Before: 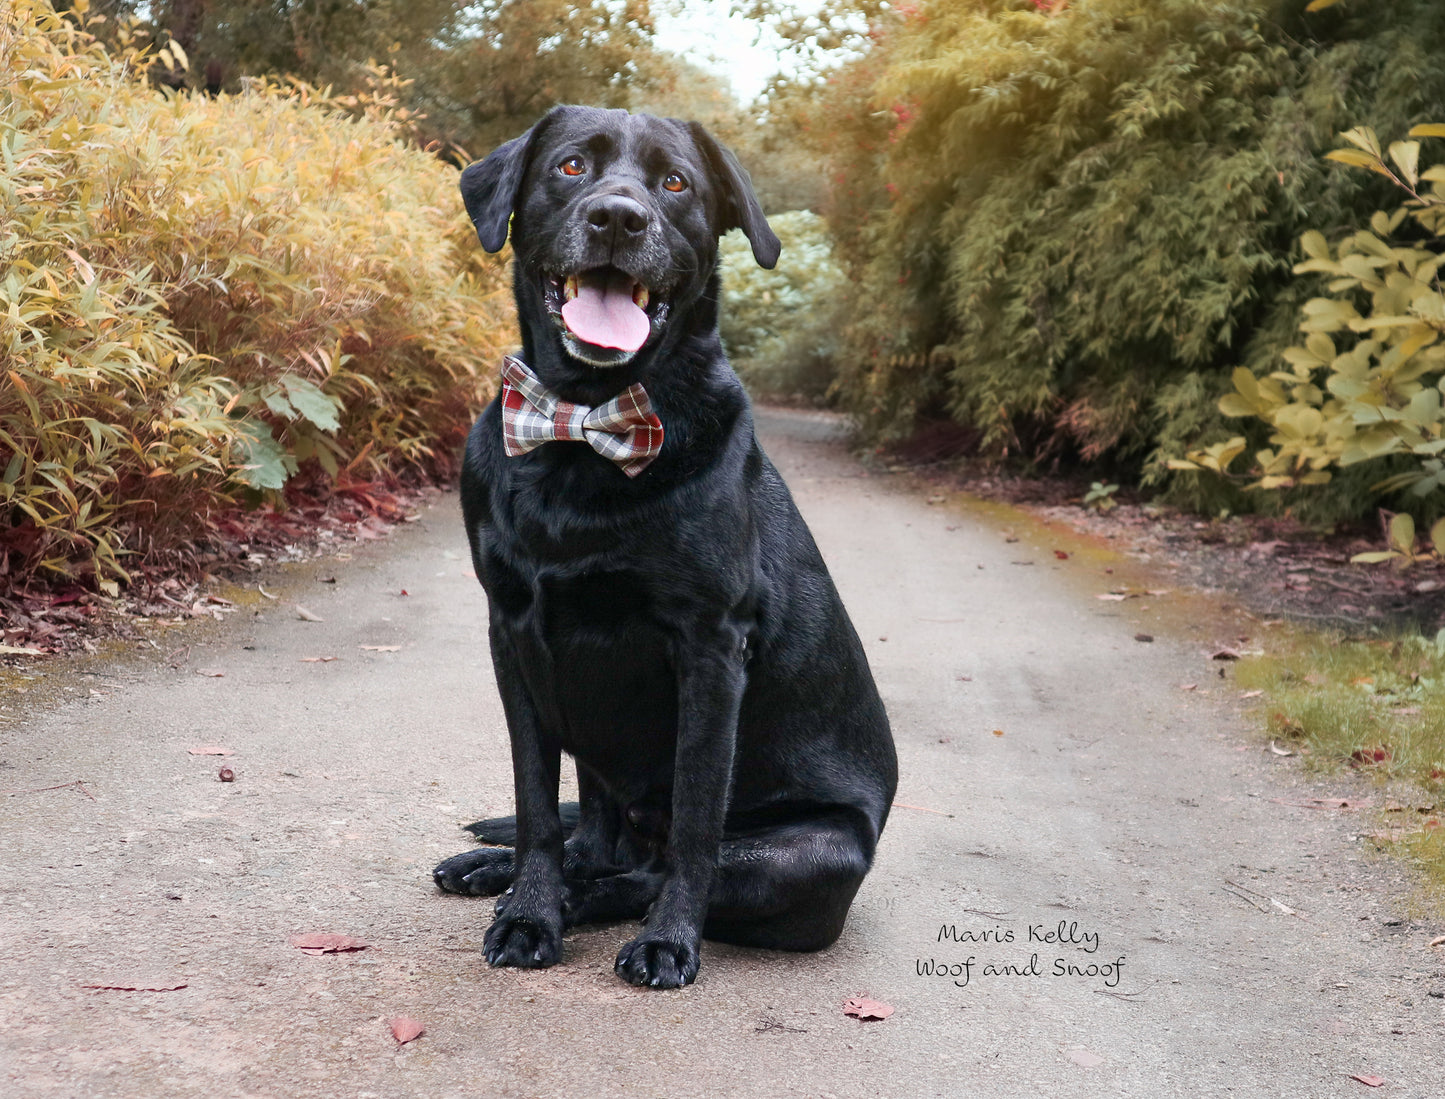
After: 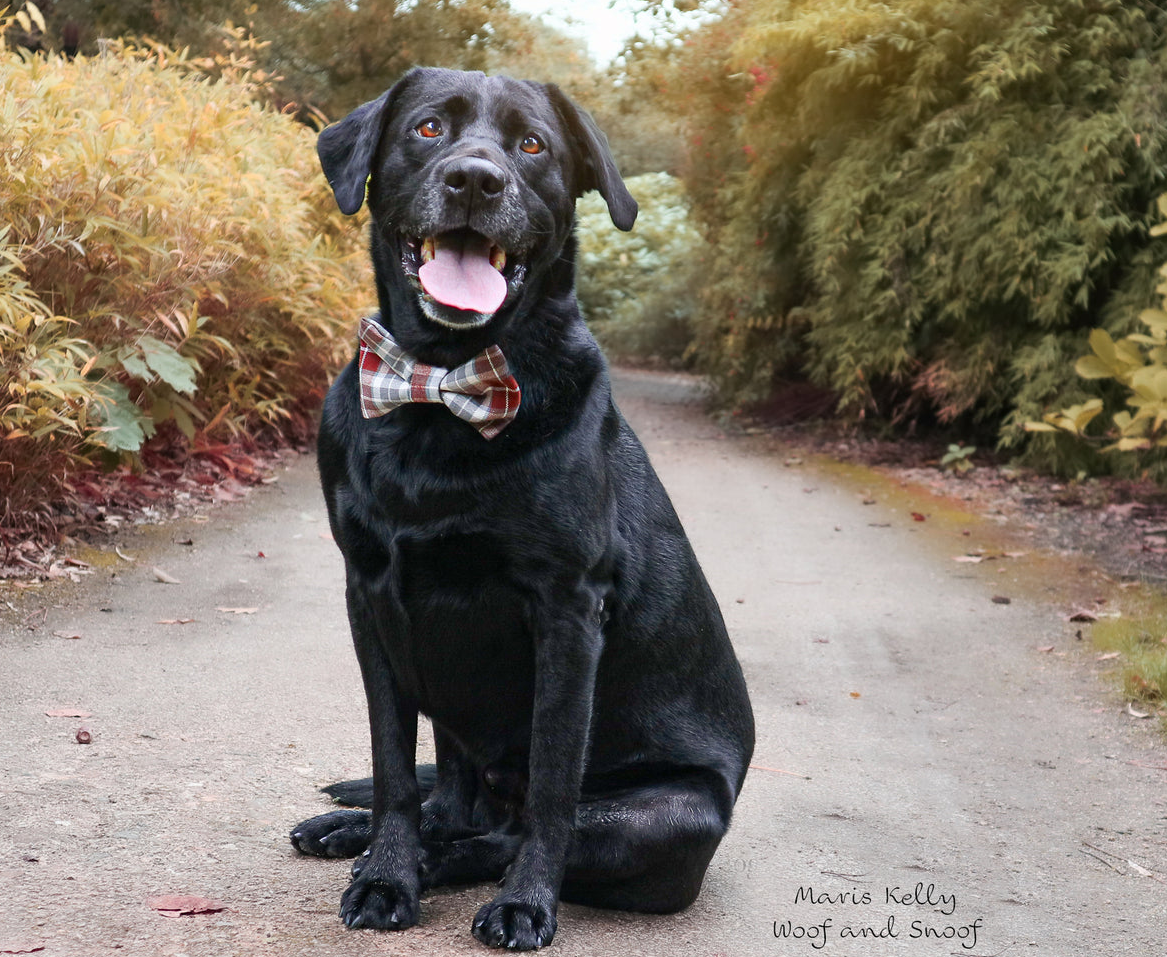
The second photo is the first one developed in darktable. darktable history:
crop: left 9.94%, top 3.504%, right 9.292%, bottom 9.332%
